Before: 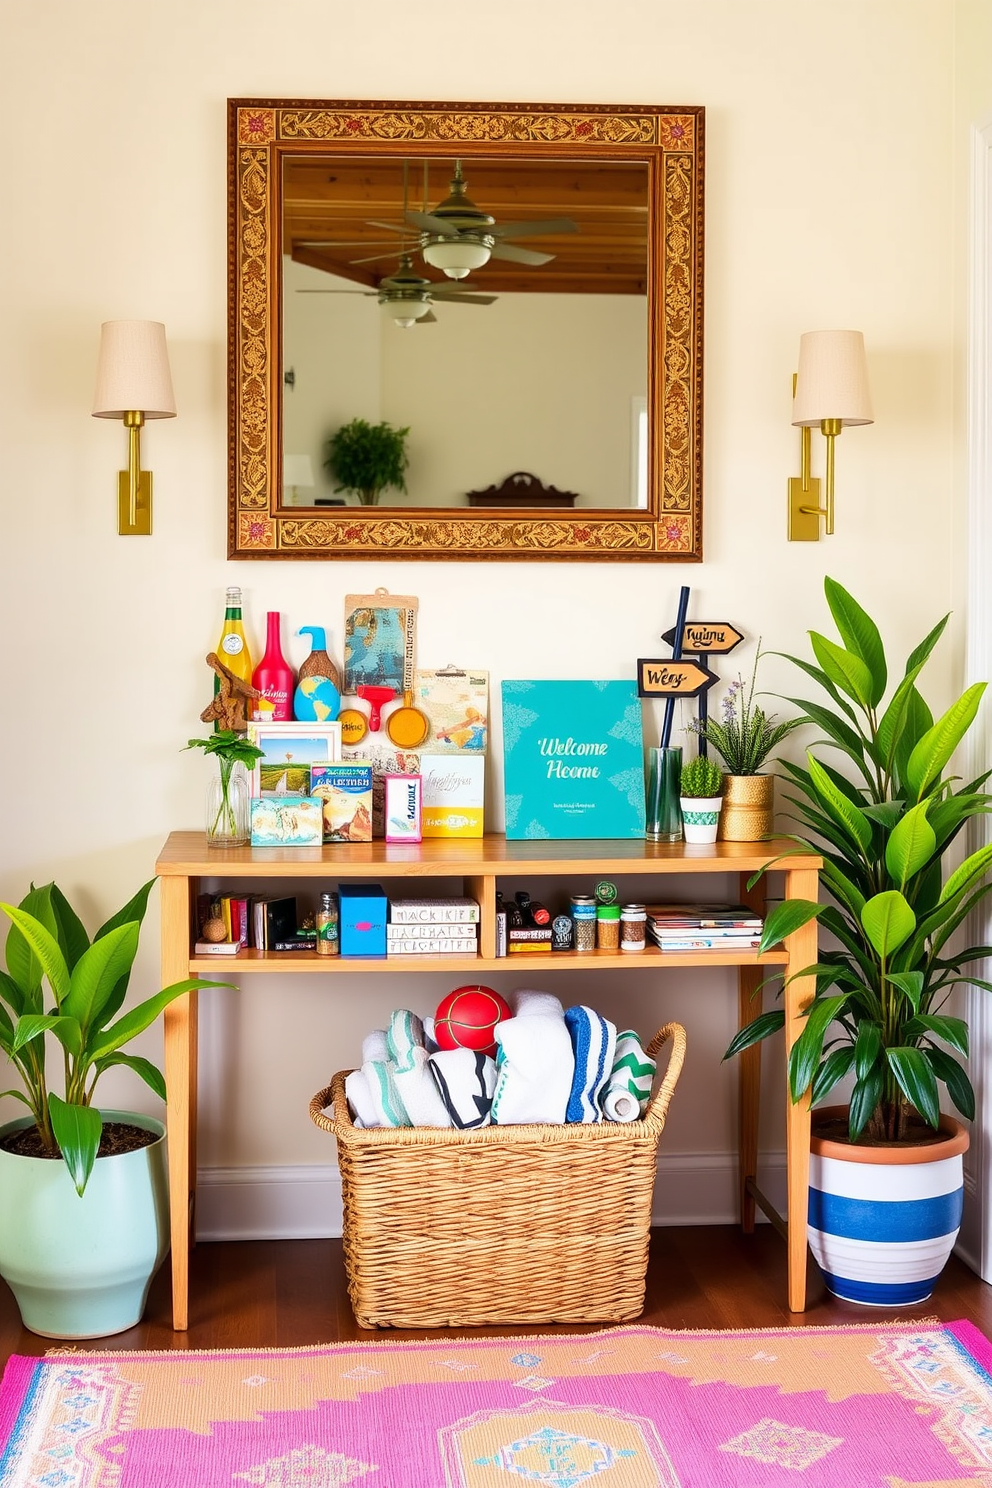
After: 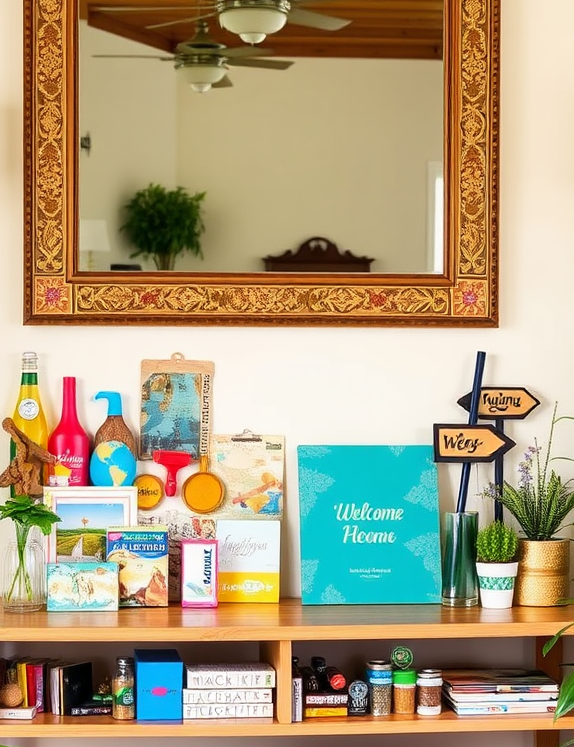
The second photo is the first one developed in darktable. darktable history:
crop: left 20.641%, top 15.83%, right 21.462%, bottom 33.957%
